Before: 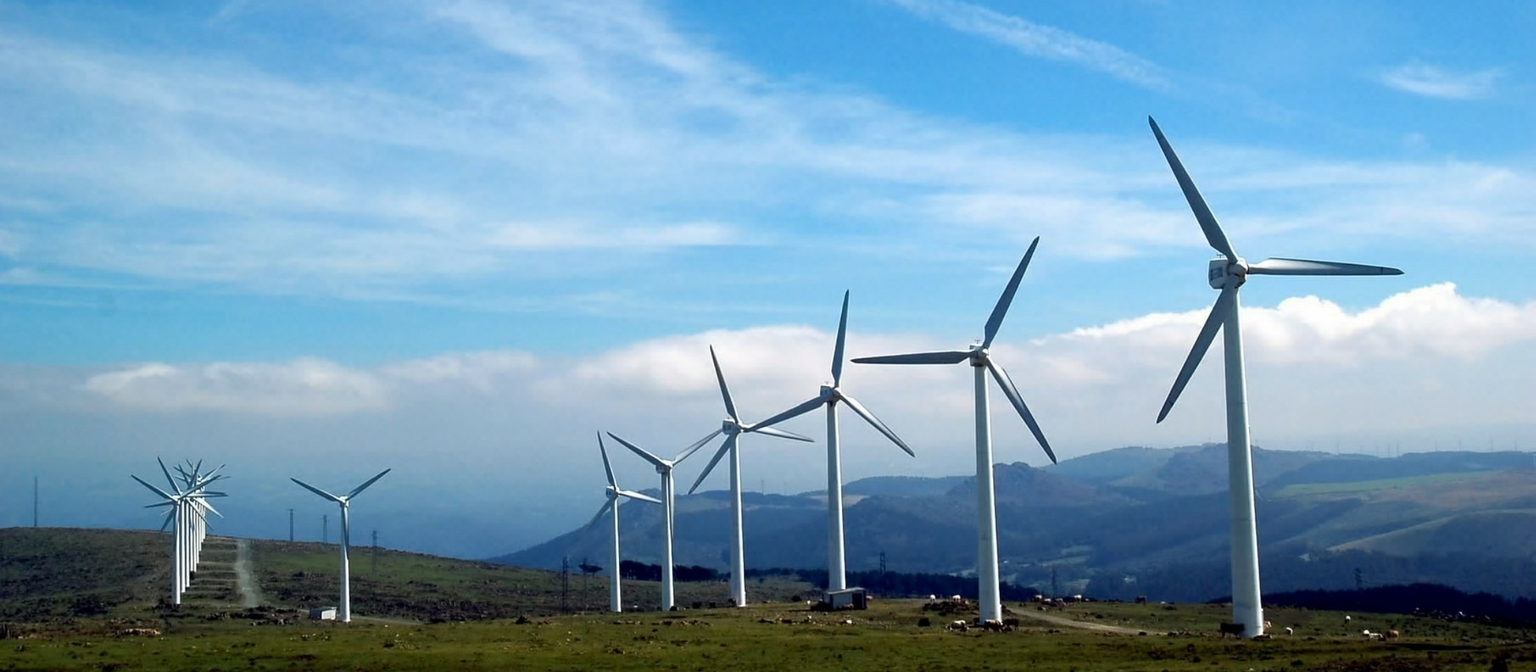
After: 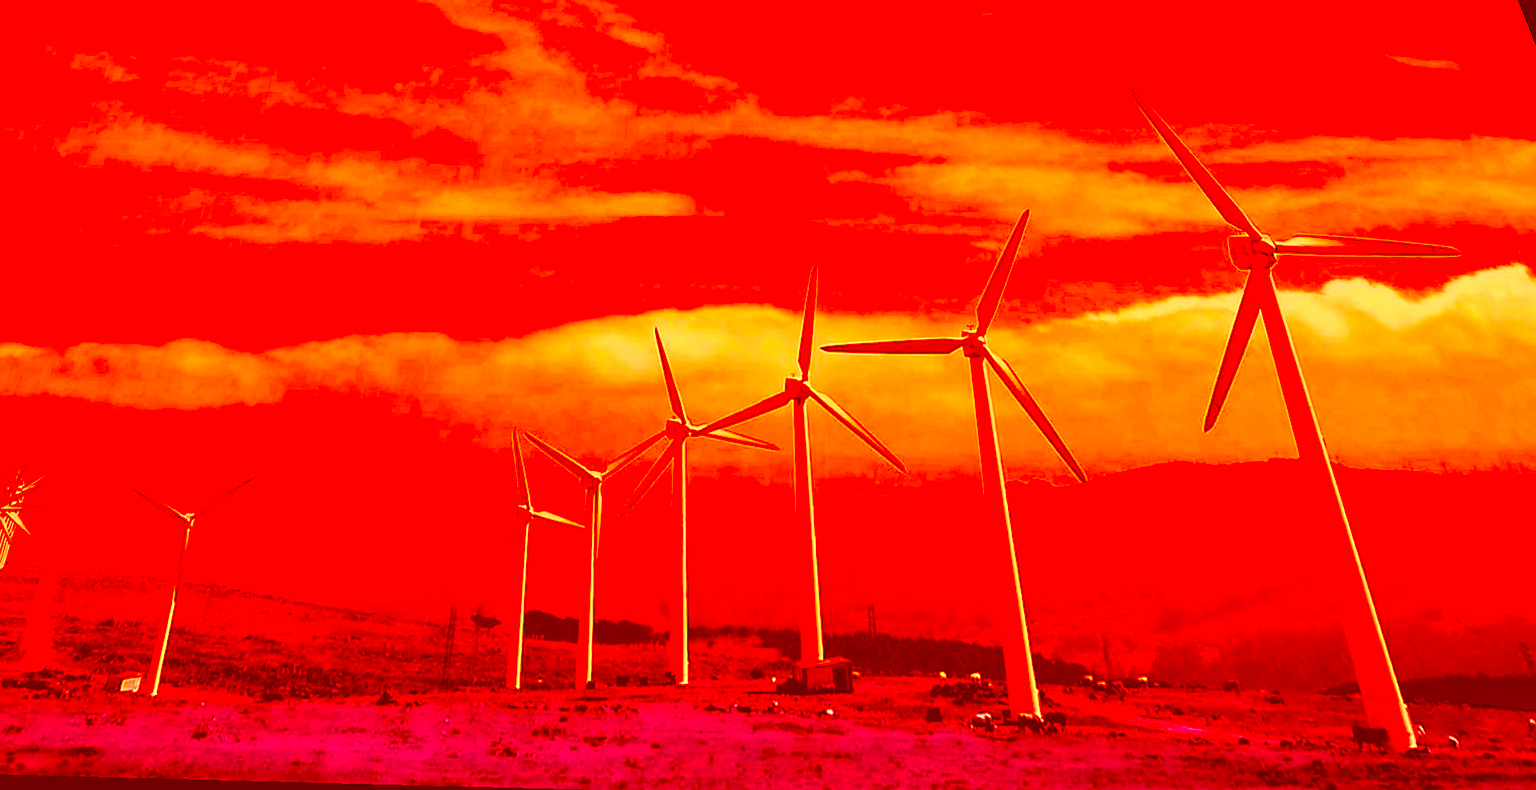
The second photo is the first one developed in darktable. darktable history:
sharpen: on, module defaults
exposure: black level correction 0, exposure 0.7 EV, compensate exposure bias true, compensate highlight preservation false
color correction: highlights a* -39.68, highlights b* -40, shadows a* -40, shadows b* -40, saturation -3
velvia: strength 32%, mid-tones bias 0.2
rotate and perspective: rotation 0.72°, lens shift (vertical) -0.352, lens shift (horizontal) -0.051, crop left 0.152, crop right 0.859, crop top 0.019, crop bottom 0.964
